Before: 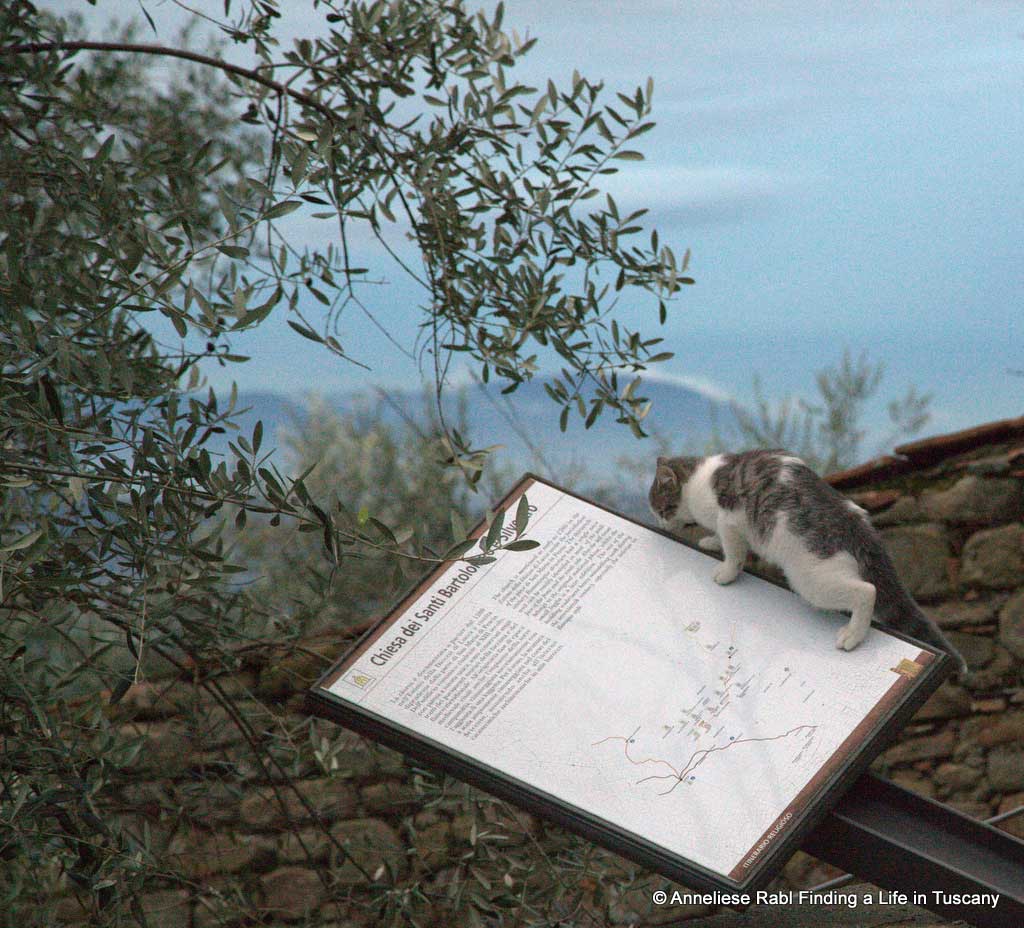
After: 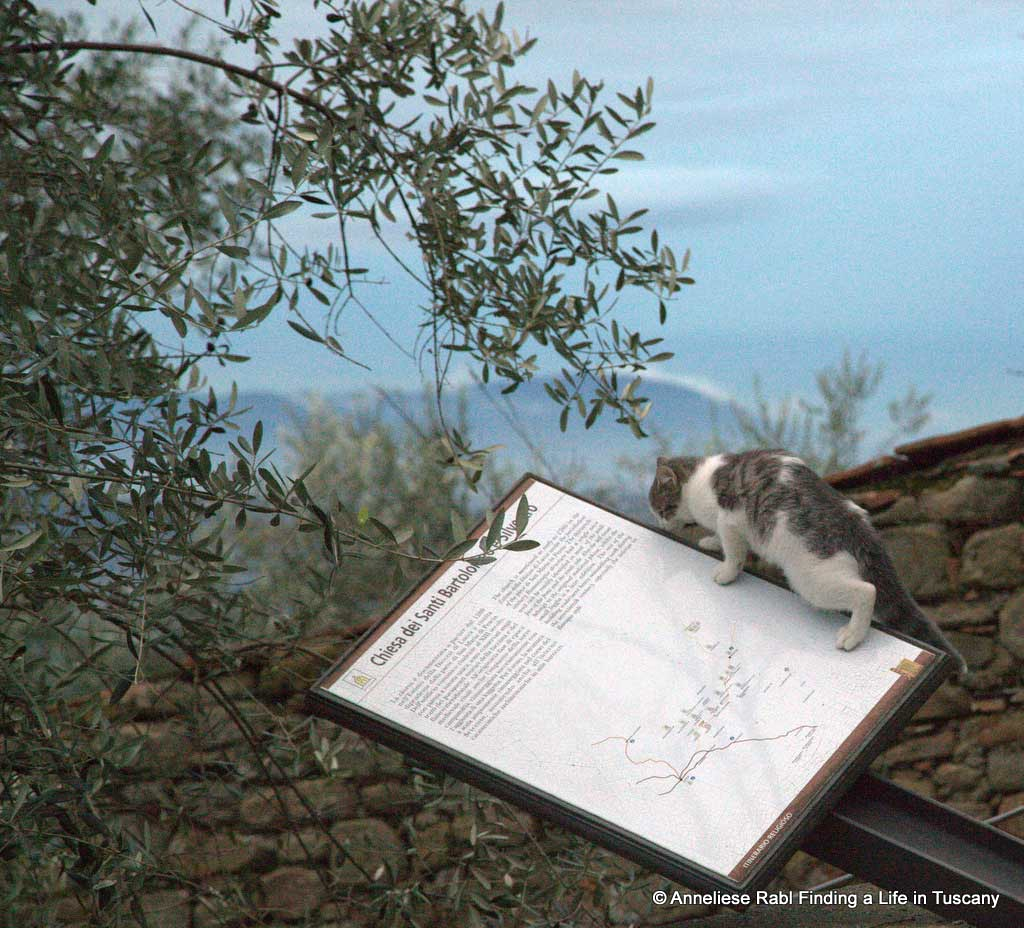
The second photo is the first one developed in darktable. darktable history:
exposure: exposure 0.162 EV, compensate highlight preservation false
